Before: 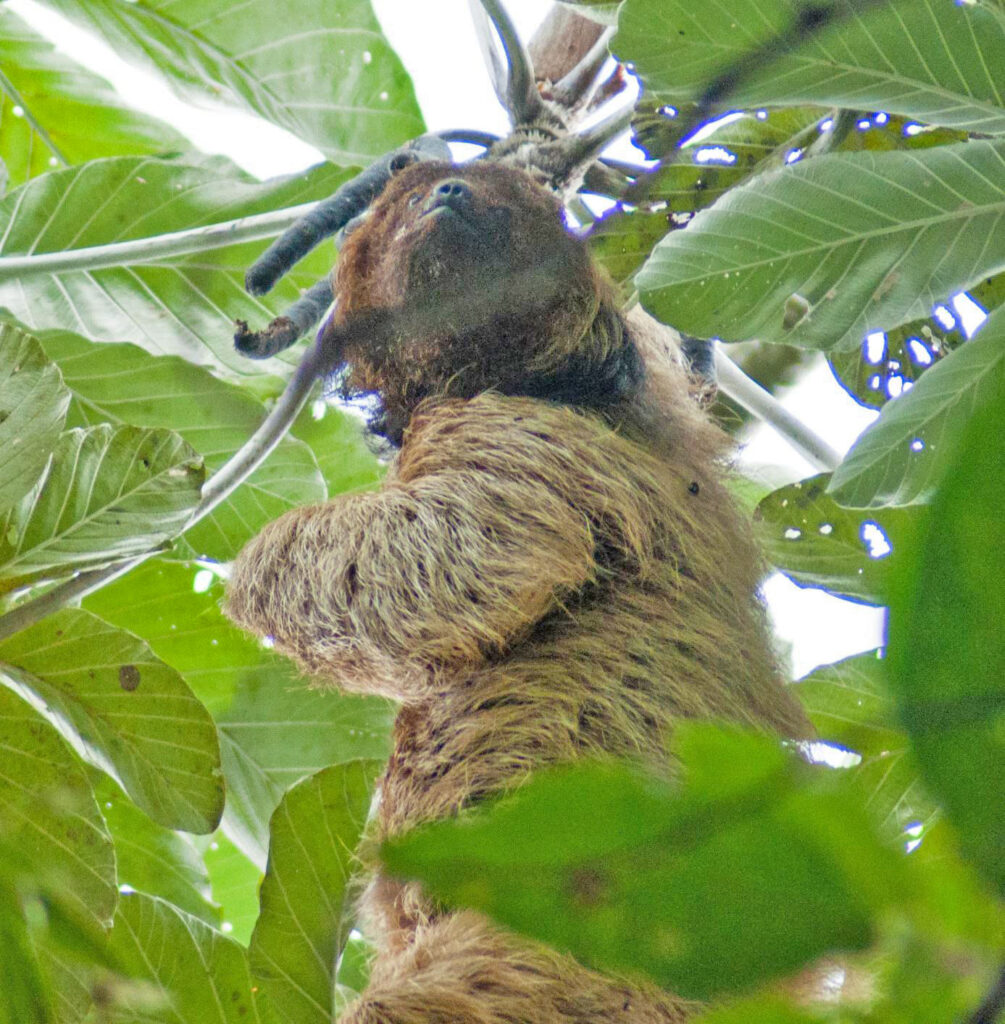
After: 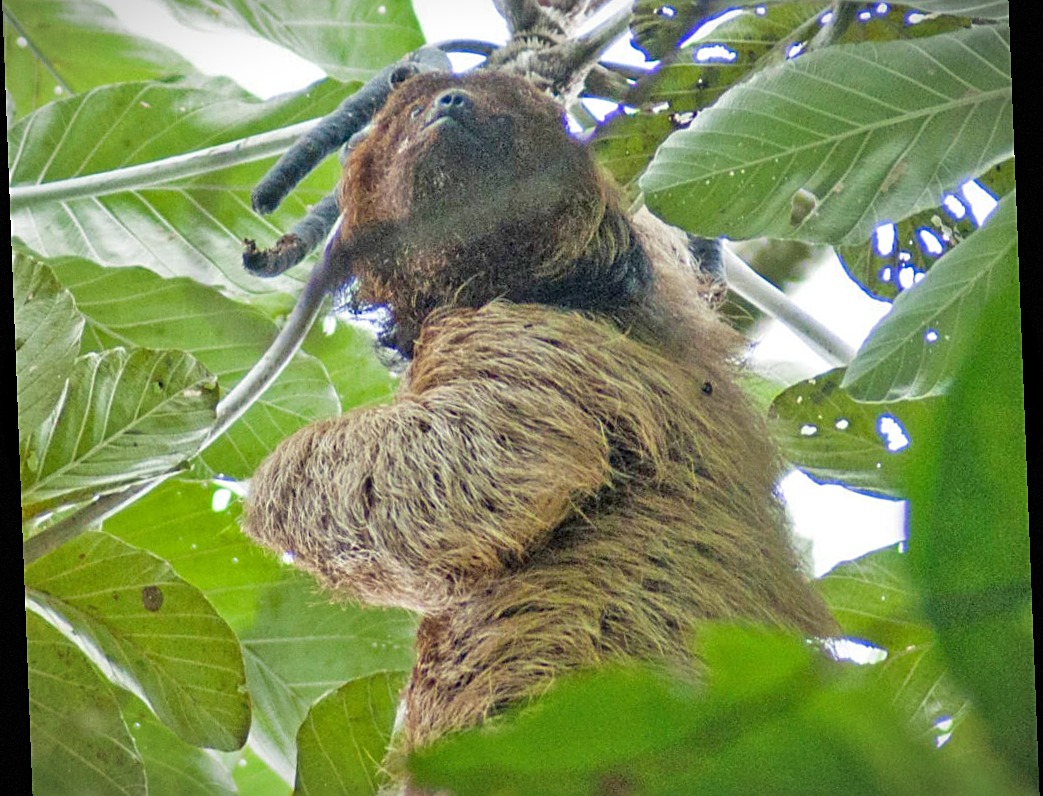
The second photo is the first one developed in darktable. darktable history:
crop: top 11.038%, bottom 13.962%
vignetting: fall-off start 100%, brightness -0.406, saturation -0.3, width/height ratio 1.324, dithering 8-bit output, unbound false
sharpen: on, module defaults
exposure: compensate highlight preservation false
rotate and perspective: rotation -2.22°, lens shift (horizontal) -0.022, automatic cropping off
